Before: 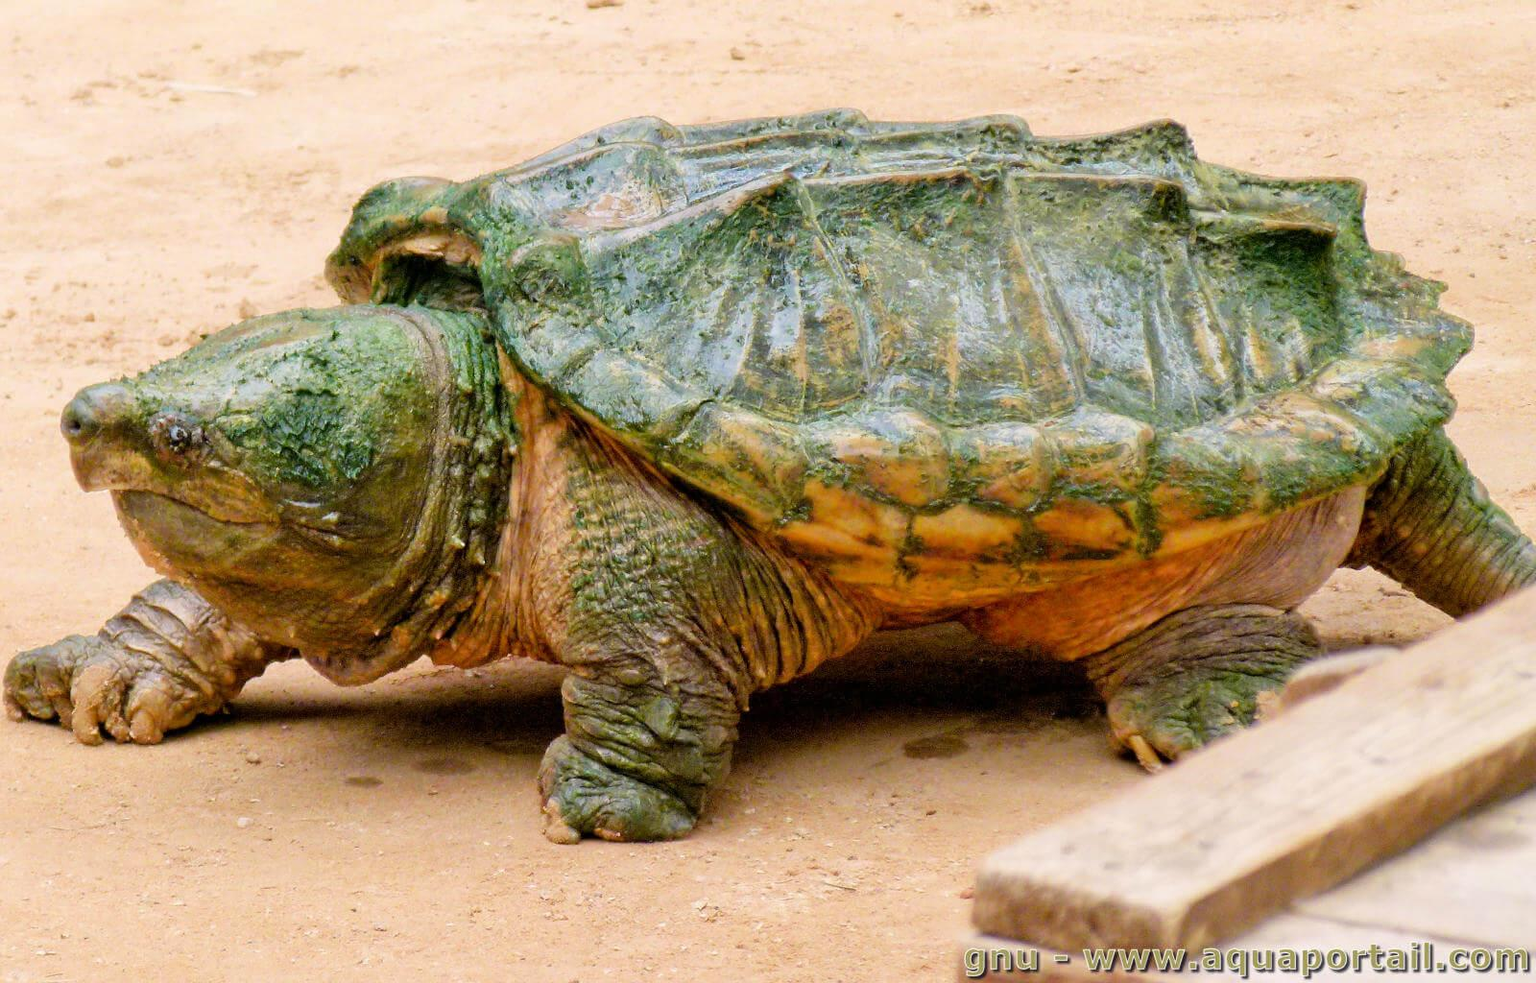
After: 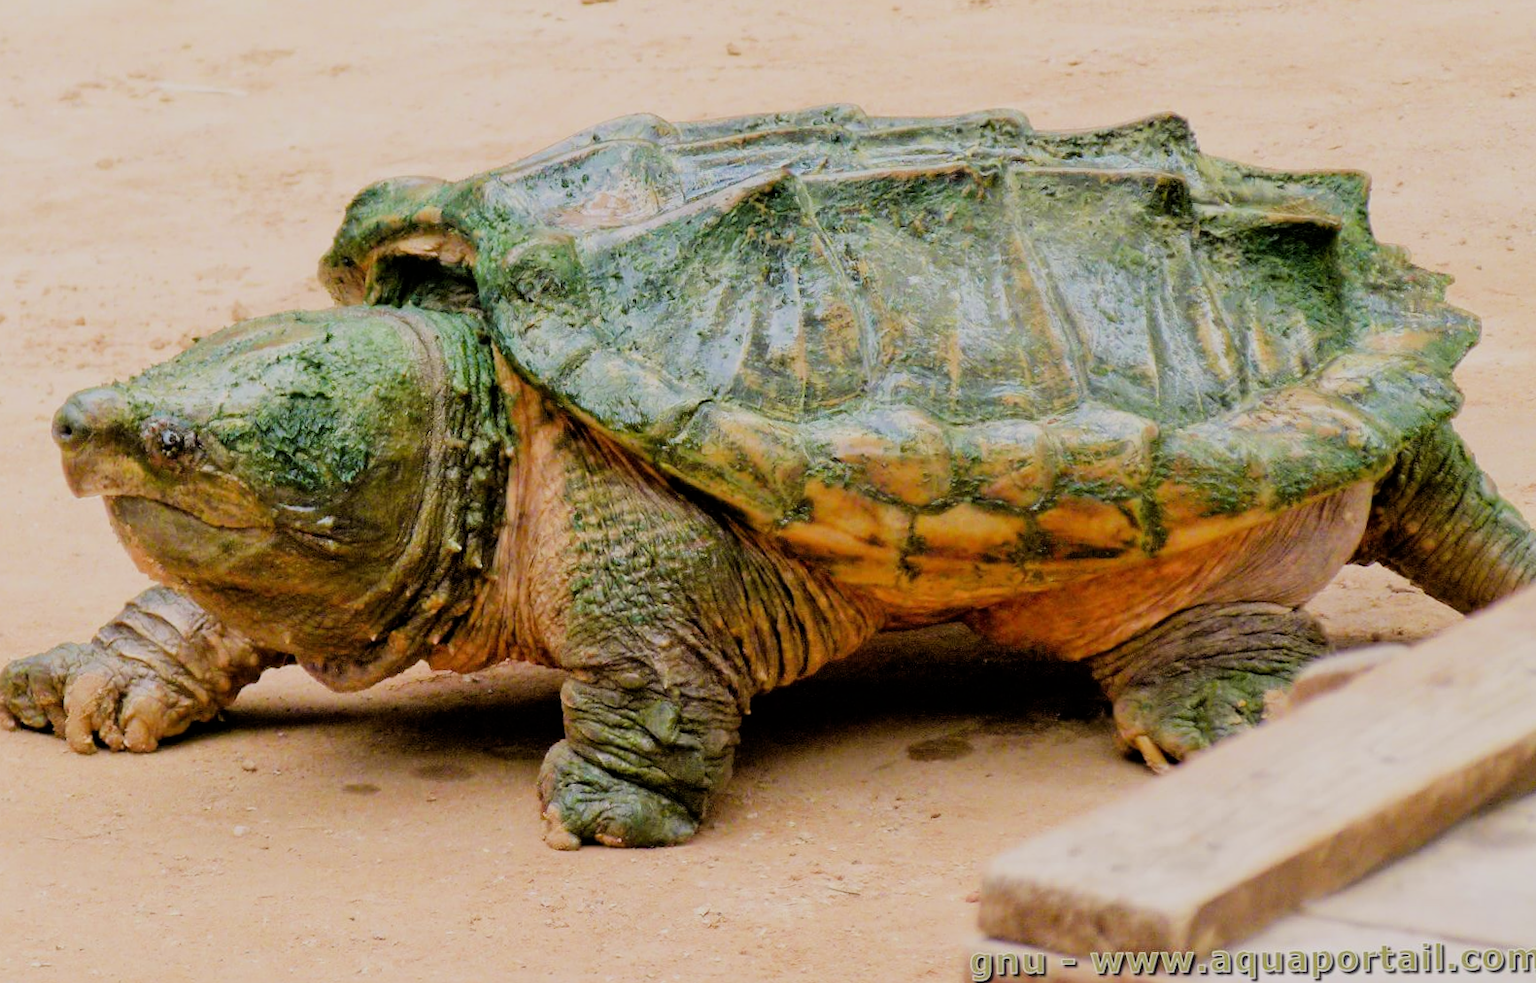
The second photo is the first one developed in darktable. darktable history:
filmic rgb: black relative exposure -7.65 EV, white relative exposure 4.56 EV, hardness 3.61, contrast 1.05
rotate and perspective: rotation -0.45°, automatic cropping original format, crop left 0.008, crop right 0.992, crop top 0.012, crop bottom 0.988
